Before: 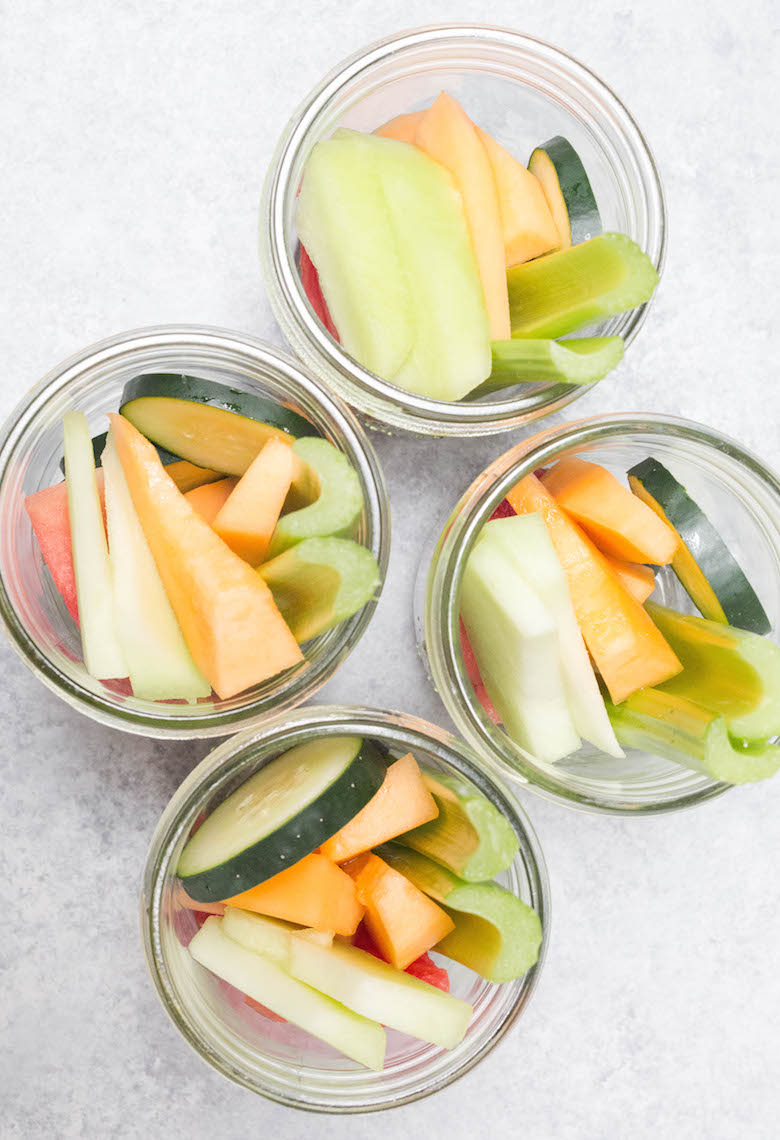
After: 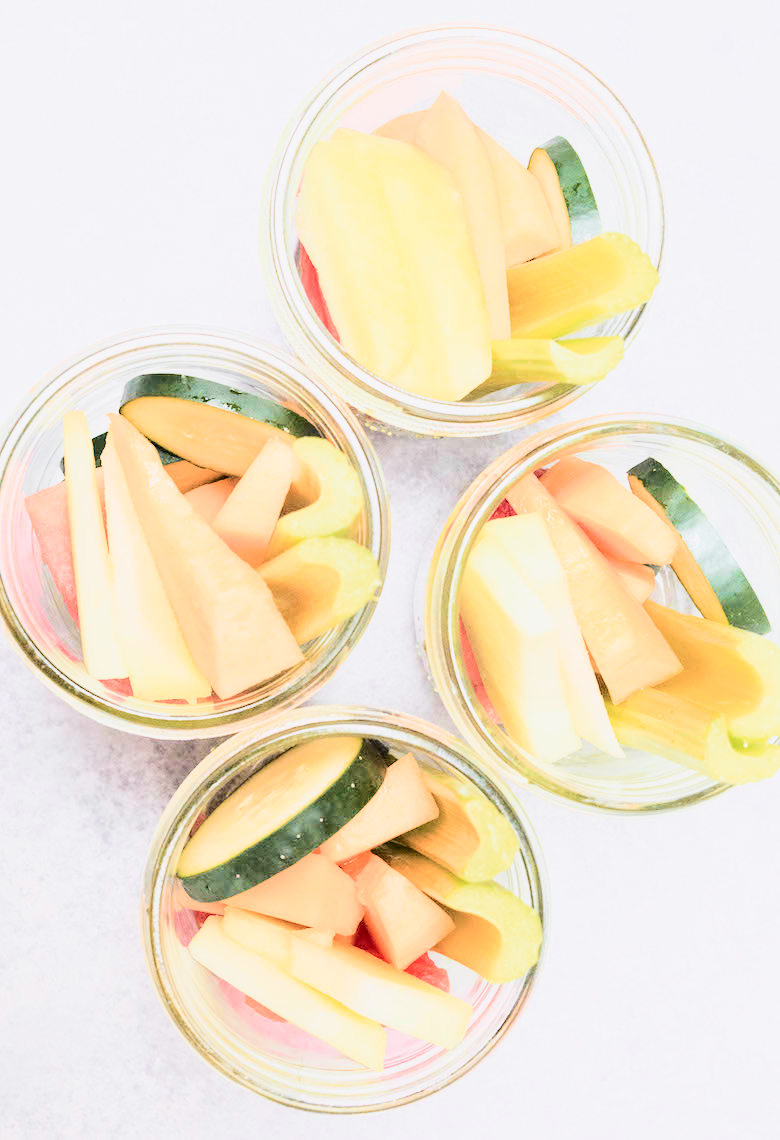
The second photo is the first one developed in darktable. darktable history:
color zones: curves: ch2 [(0, 0.5) (0.143, 0.5) (0.286, 0.416) (0.429, 0.5) (0.571, 0.5) (0.714, 0.5) (0.857, 0.5) (1, 0.5)]
exposure: exposure 0.657 EV, compensate highlight preservation false
filmic rgb: black relative exposure -7.65 EV, white relative exposure 4.56 EV, hardness 3.61
tone curve: curves: ch0 [(0, 0) (0.035, 0.017) (0.131, 0.108) (0.279, 0.279) (0.476, 0.554) (0.617, 0.693) (0.704, 0.77) (0.801, 0.854) (0.895, 0.927) (1, 0.976)]; ch1 [(0, 0) (0.318, 0.278) (0.444, 0.427) (0.493, 0.493) (0.537, 0.547) (0.594, 0.616) (0.746, 0.764) (1, 1)]; ch2 [(0, 0) (0.316, 0.292) (0.381, 0.37) (0.423, 0.448) (0.476, 0.482) (0.502, 0.498) (0.529, 0.532) (0.583, 0.608) (0.639, 0.657) (0.7, 0.7) (0.861, 0.808) (1, 0.951)], color space Lab, independent channels, preserve colors none
tone equalizer: -8 EV -0.75 EV, -7 EV -0.7 EV, -6 EV -0.6 EV, -5 EV -0.4 EV, -3 EV 0.4 EV, -2 EV 0.6 EV, -1 EV 0.7 EV, +0 EV 0.75 EV, edges refinement/feathering 500, mask exposure compensation -1.57 EV, preserve details no
white balance: red 1, blue 1
velvia: on, module defaults
